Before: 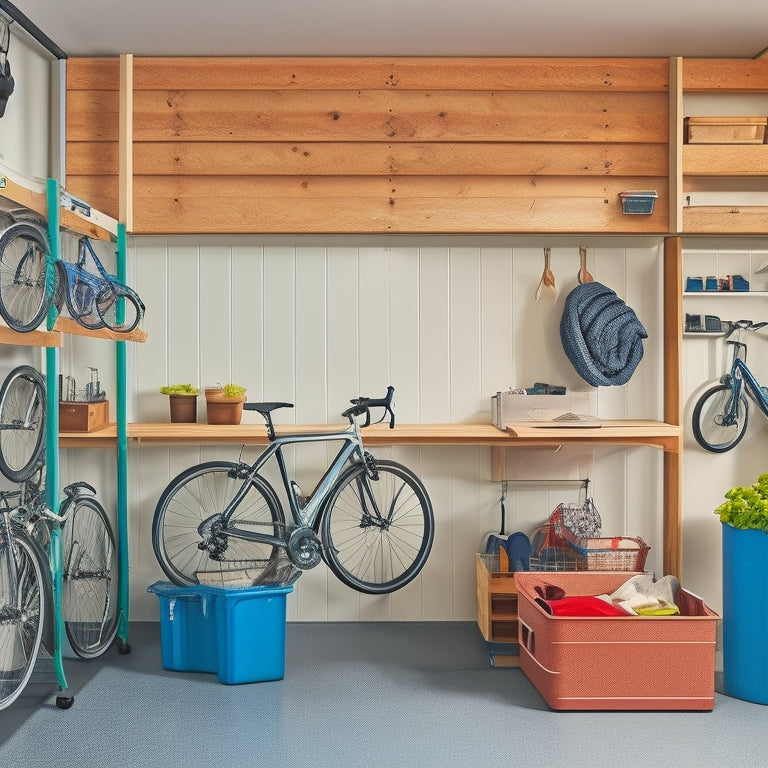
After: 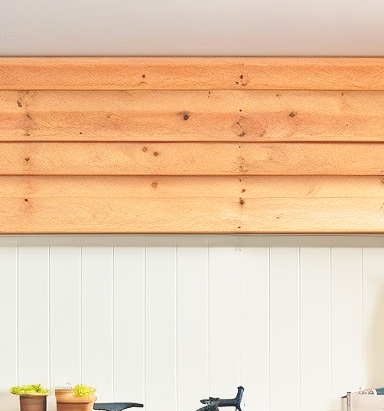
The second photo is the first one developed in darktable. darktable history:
crop: left 19.556%, right 30.401%, bottom 46.458%
base curve: curves: ch0 [(0, 0) (0.028, 0.03) (0.121, 0.232) (0.46, 0.748) (0.859, 0.968) (1, 1)], preserve colors none
exposure: black level correction -0.008, exposure 0.067 EV, compensate highlight preservation false
